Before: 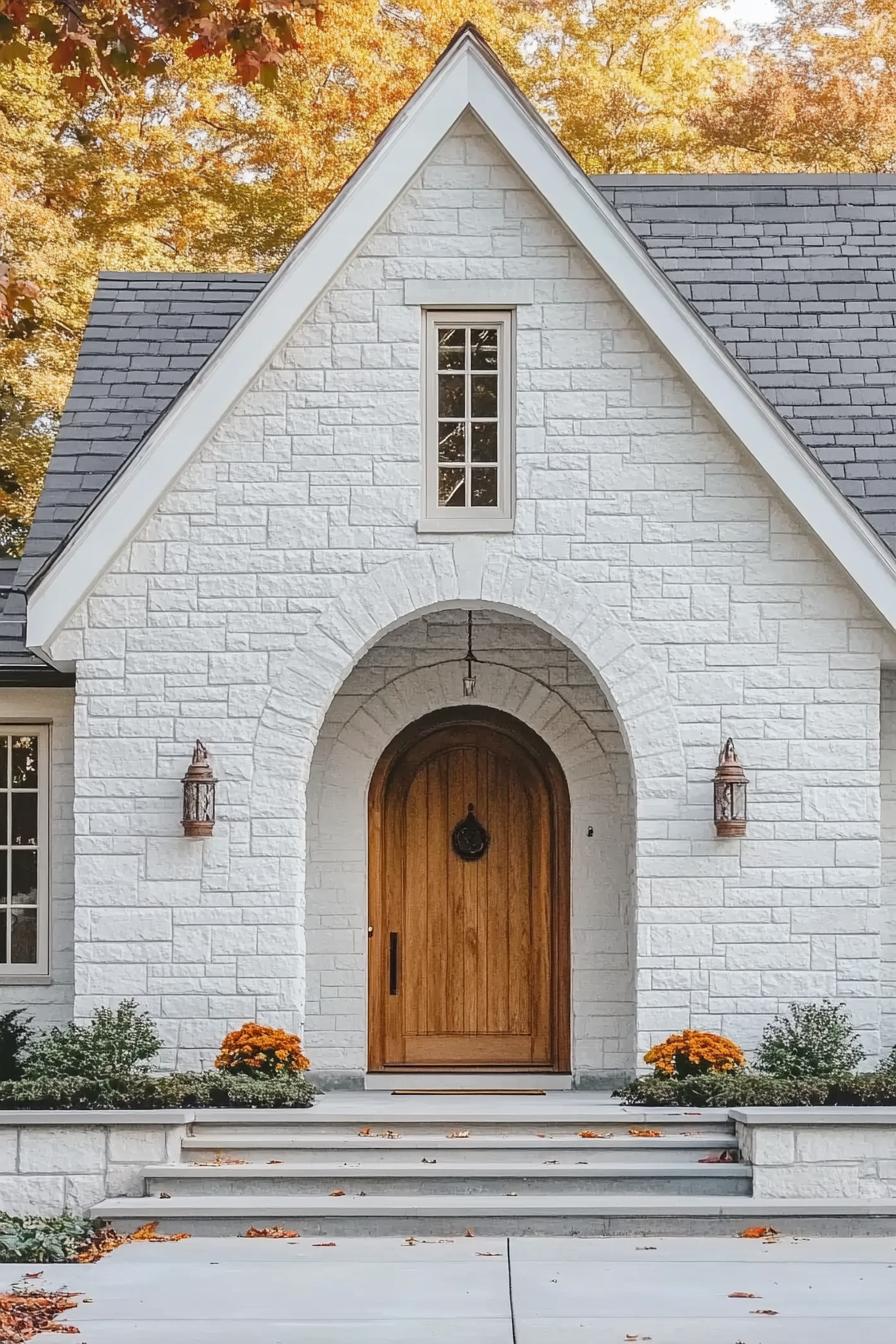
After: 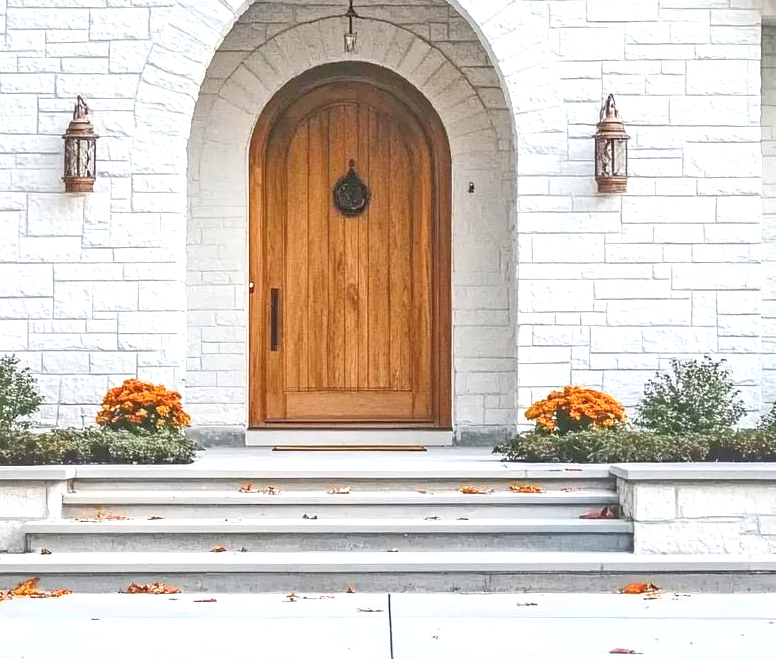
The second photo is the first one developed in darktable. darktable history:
exposure: exposure 0.773 EV, compensate exposure bias true, compensate highlight preservation false
crop and rotate: left 13.285%, top 47.956%, bottom 2.956%
tone equalizer: -7 EV 0.152 EV, -6 EV 0.586 EV, -5 EV 1.12 EV, -4 EV 1.3 EV, -3 EV 1.18 EV, -2 EV 0.6 EV, -1 EV 0.149 EV
